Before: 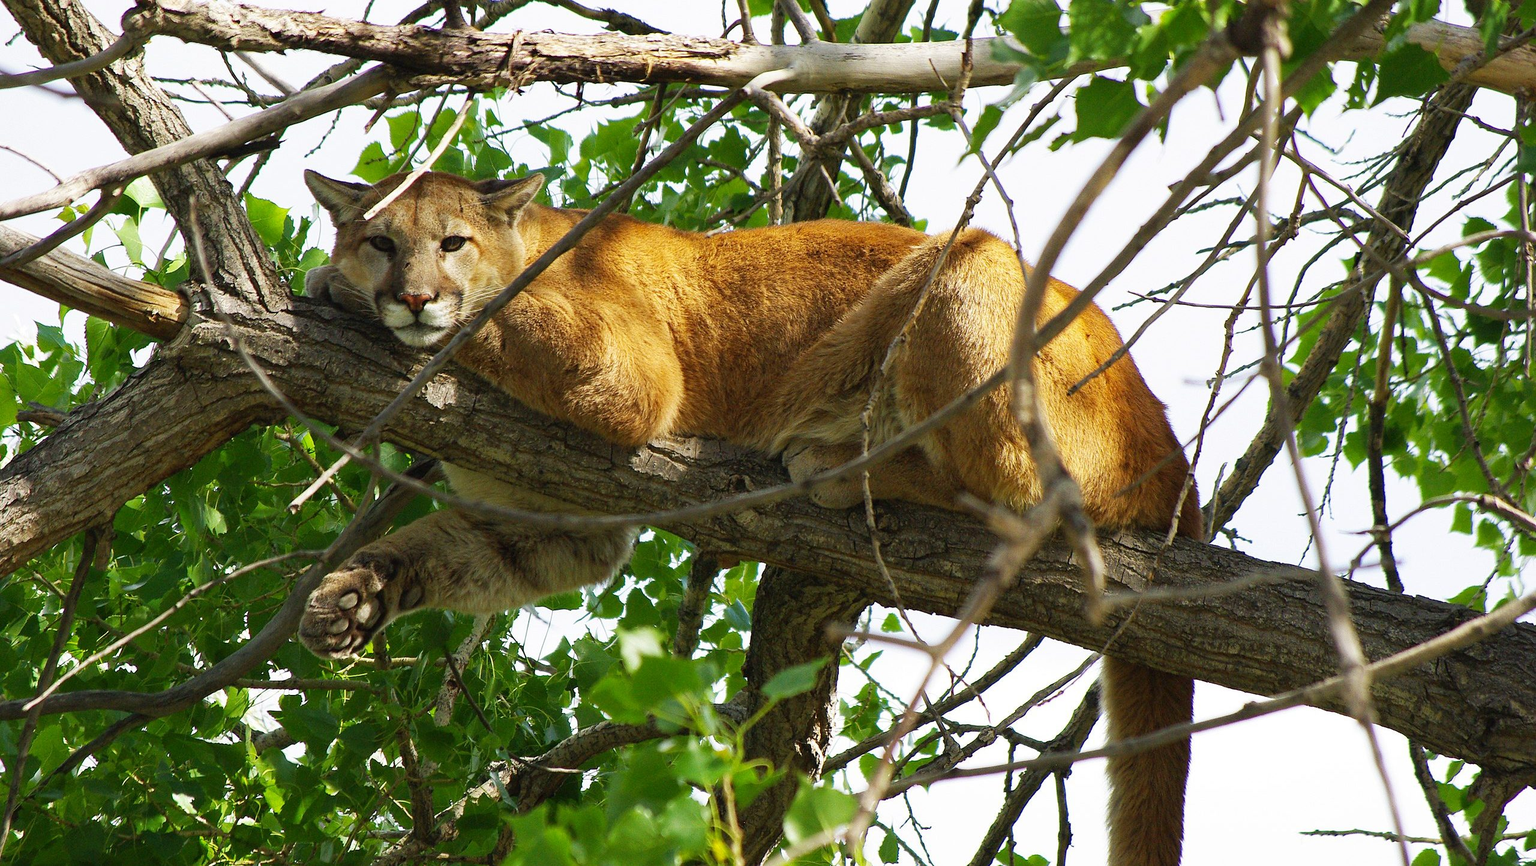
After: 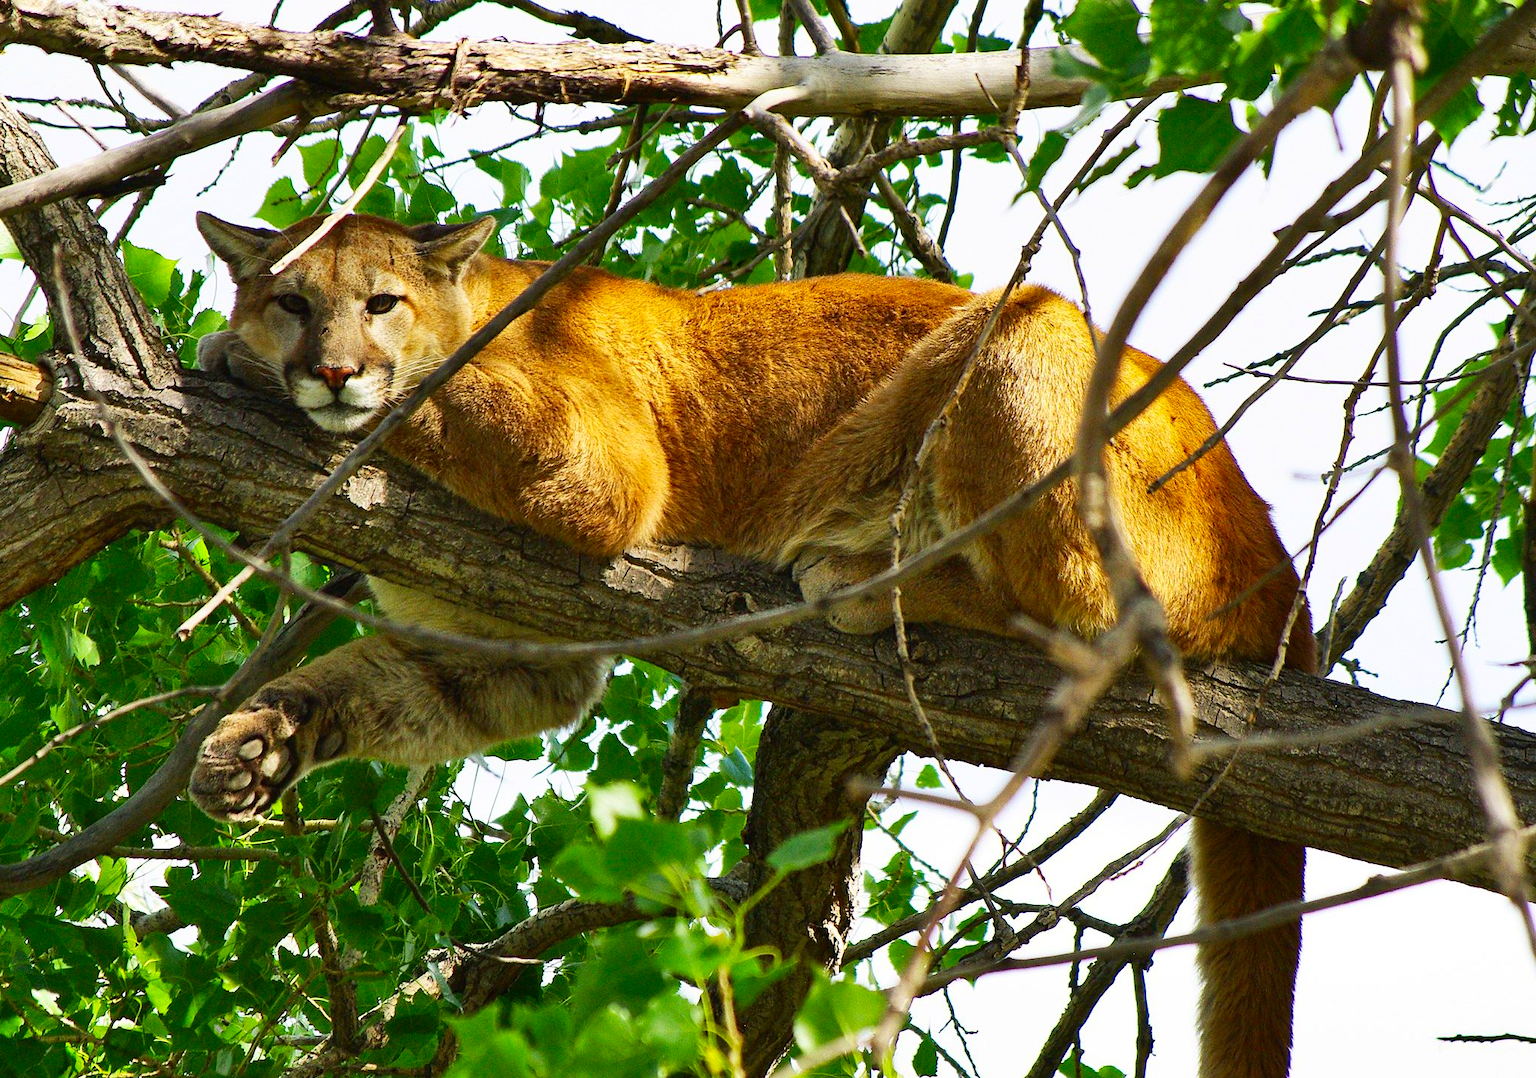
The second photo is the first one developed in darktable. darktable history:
crop and rotate: left 9.597%, right 10.195%
shadows and highlights: shadows 60, soften with gaussian
contrast brightness saturation: contrast 0.16, saturation 0.32
